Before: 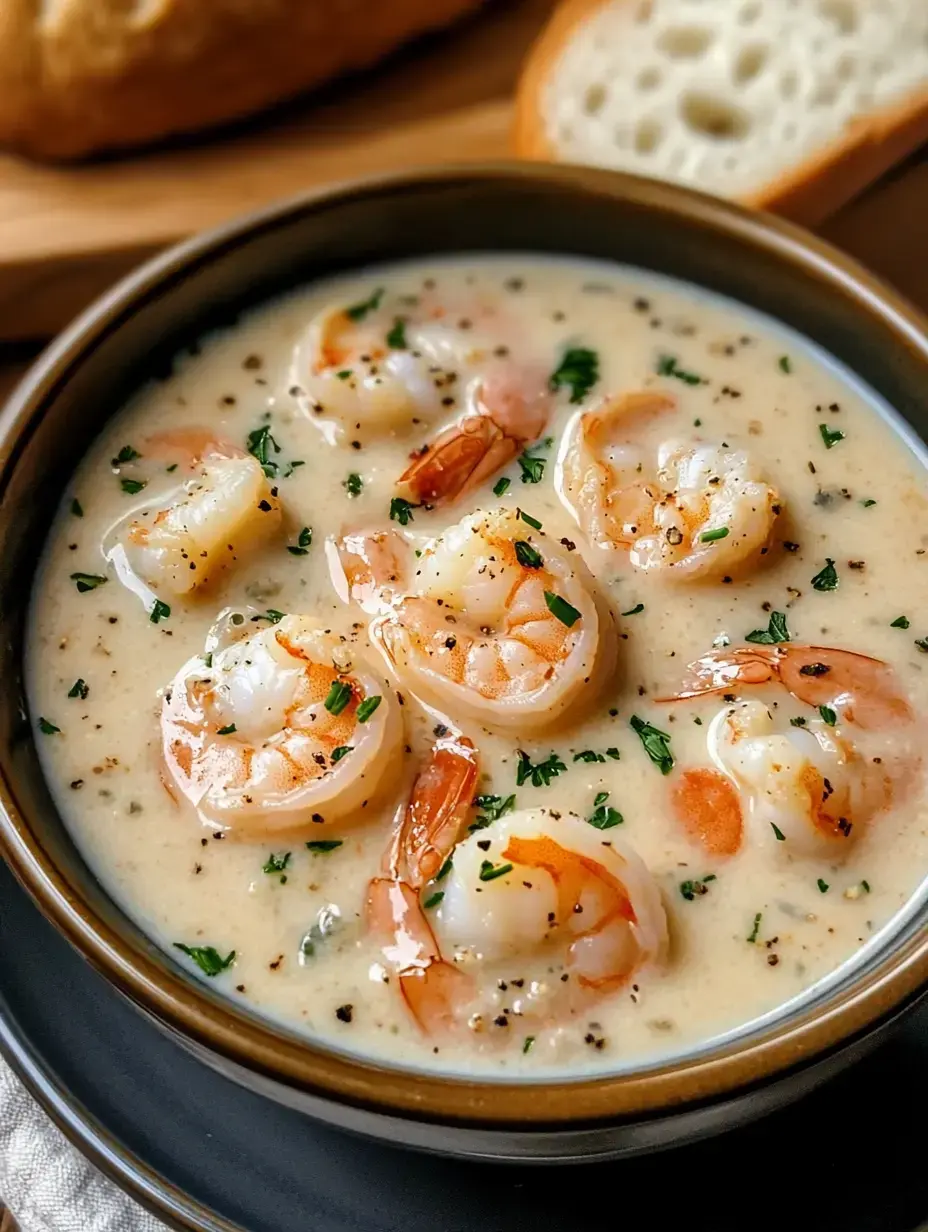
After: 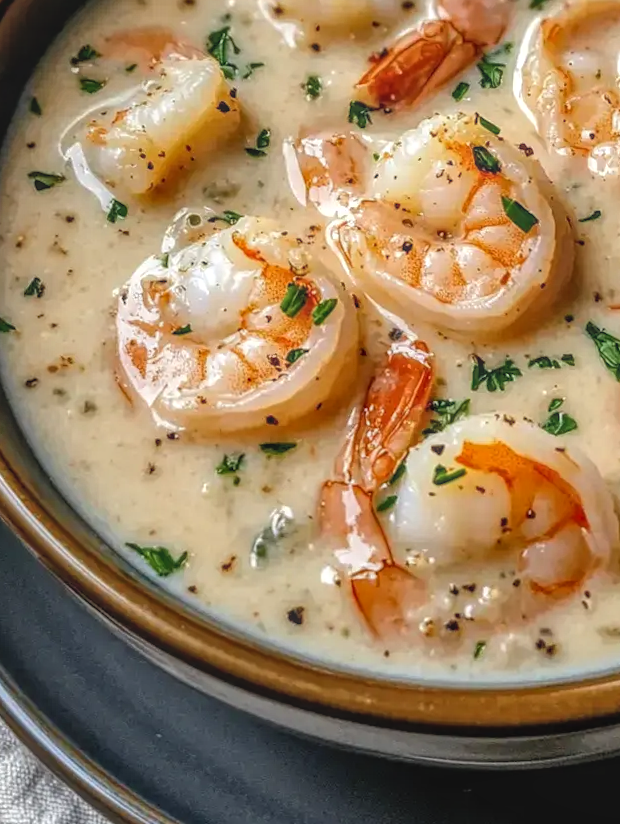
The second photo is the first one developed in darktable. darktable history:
crop and rotate: angle -0.82°, left 3.85%, top 31.828%, right 27.992%
local contrast: highlights 66%, shadows 33%, detail 166%, midtone range 0.2
